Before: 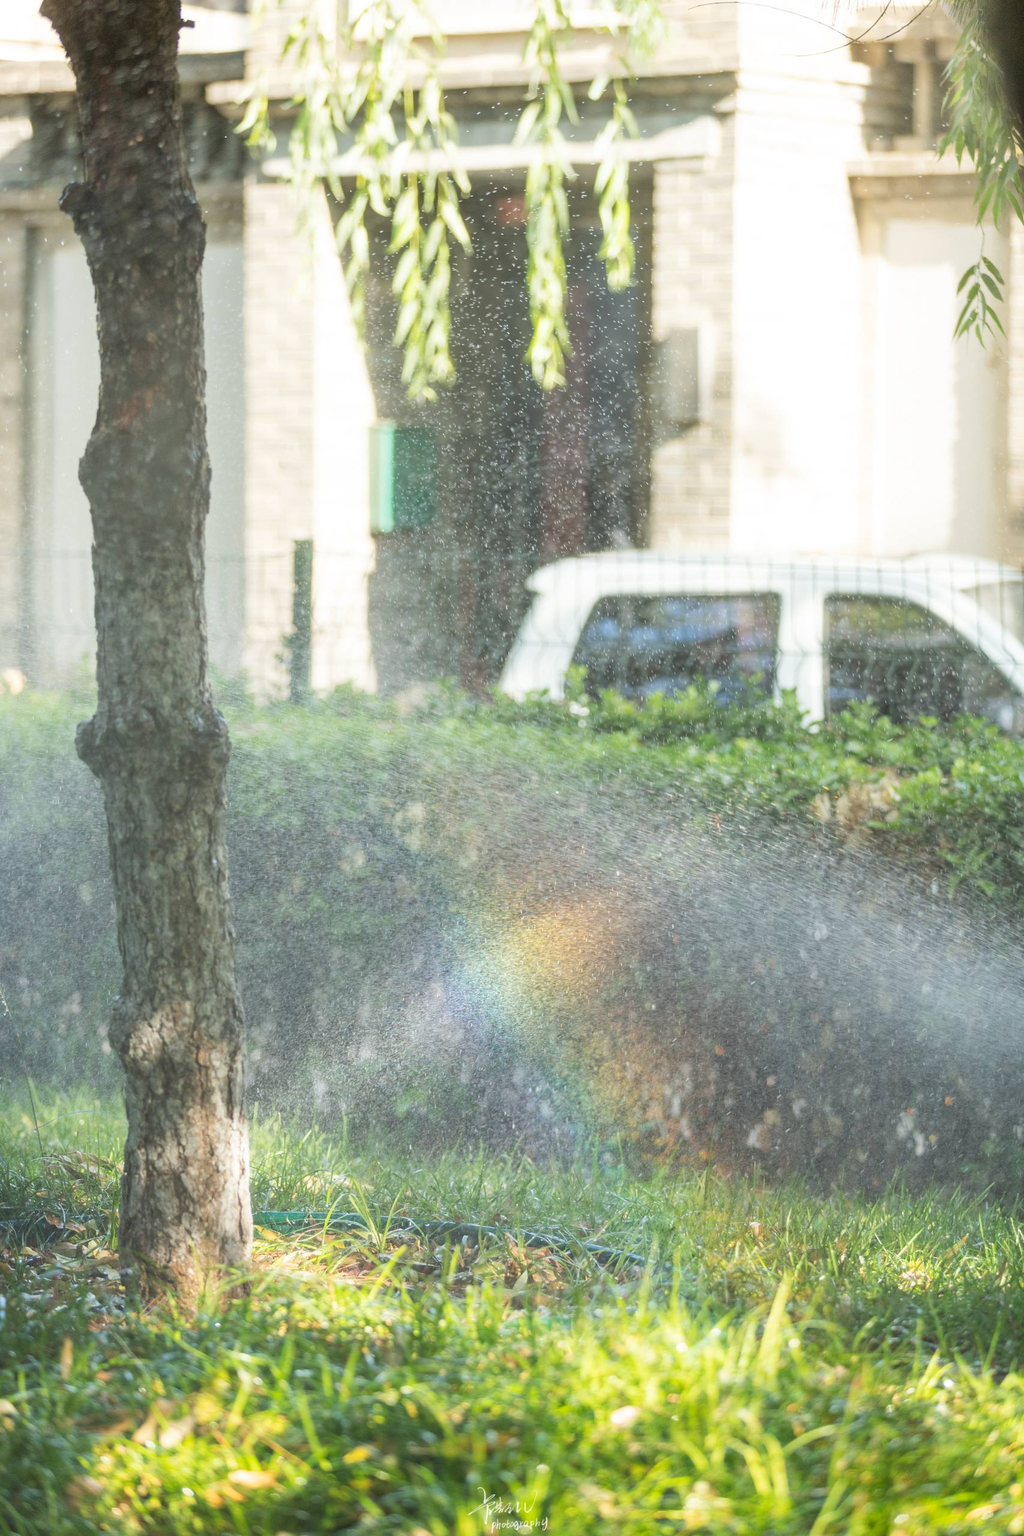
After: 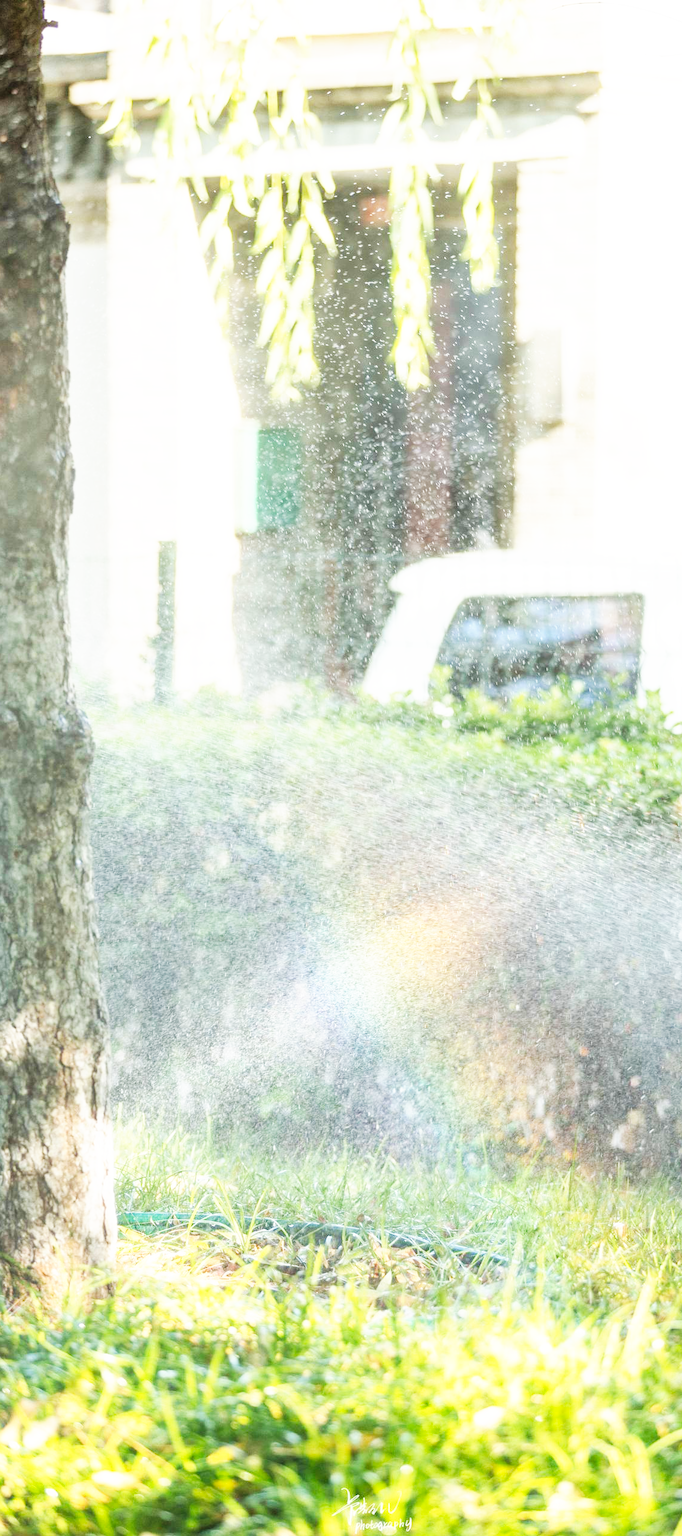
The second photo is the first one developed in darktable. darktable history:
base curve: curves: ch0 [(0, 0) (0.007, 0.004) (0.027, 0.03) (0.046, 0.07) (0.207, 0.54) (0.442, 0.872) (0.673, 0.972) (1, 1)], preserve colors none
crop and rotate: left 13.342%, right 19.991%
